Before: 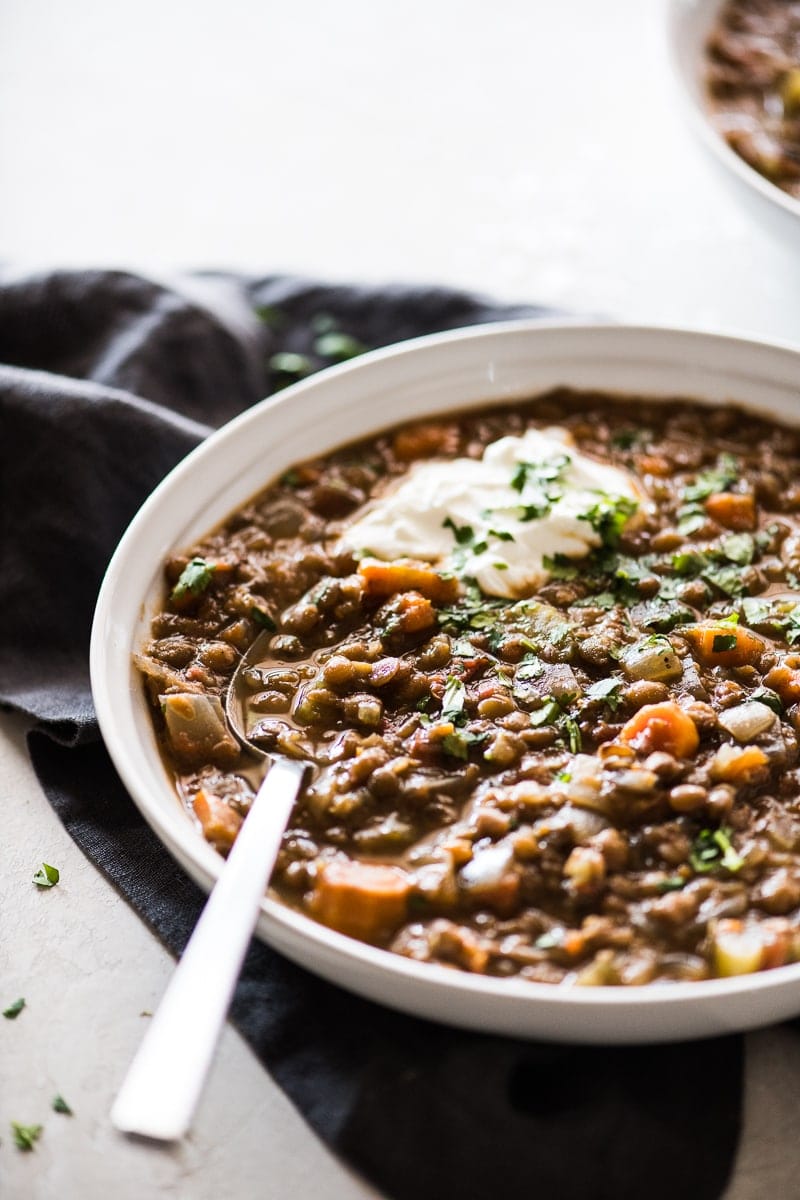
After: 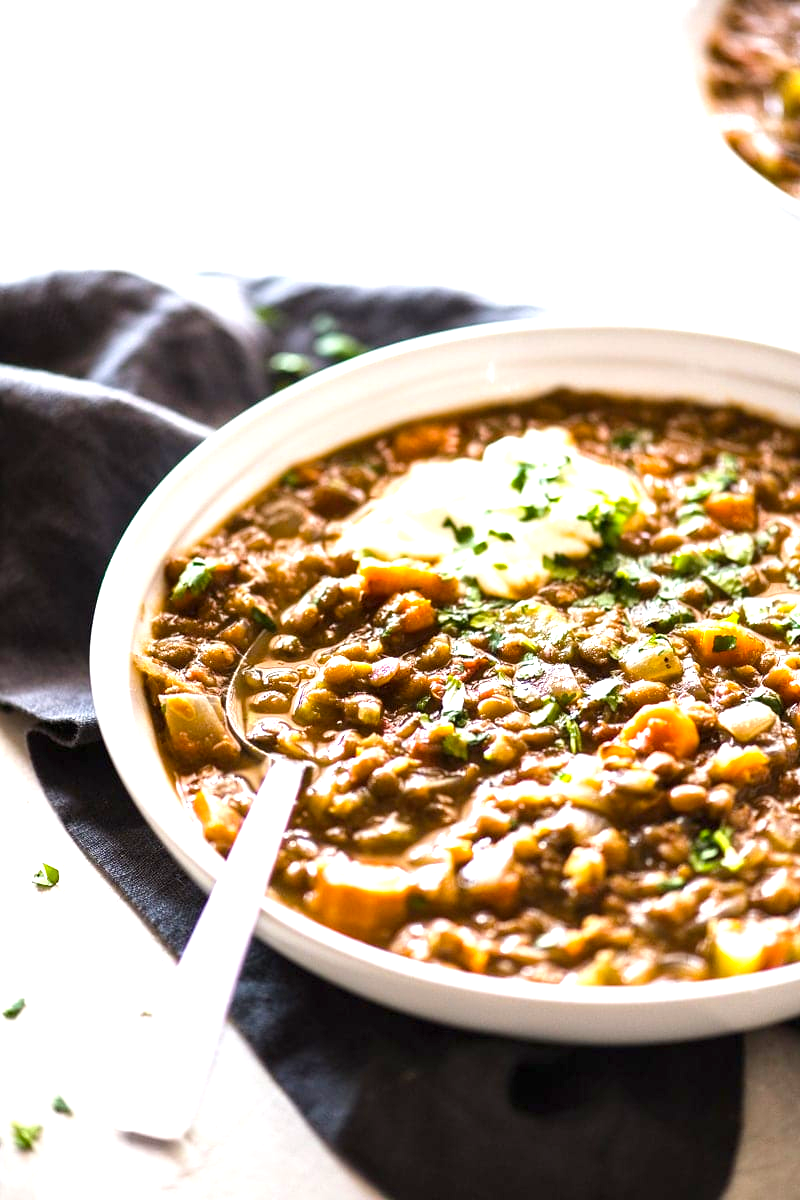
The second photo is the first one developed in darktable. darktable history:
exposure: exposure 0.945 EV, compensate highlight preservation false
color balance rgb: perceptual saturation grading › global saturation 25.647%, perceptual brilliance grading › mid-tones 9.878%, perceptual brilliance grading › shadows 15.393%
